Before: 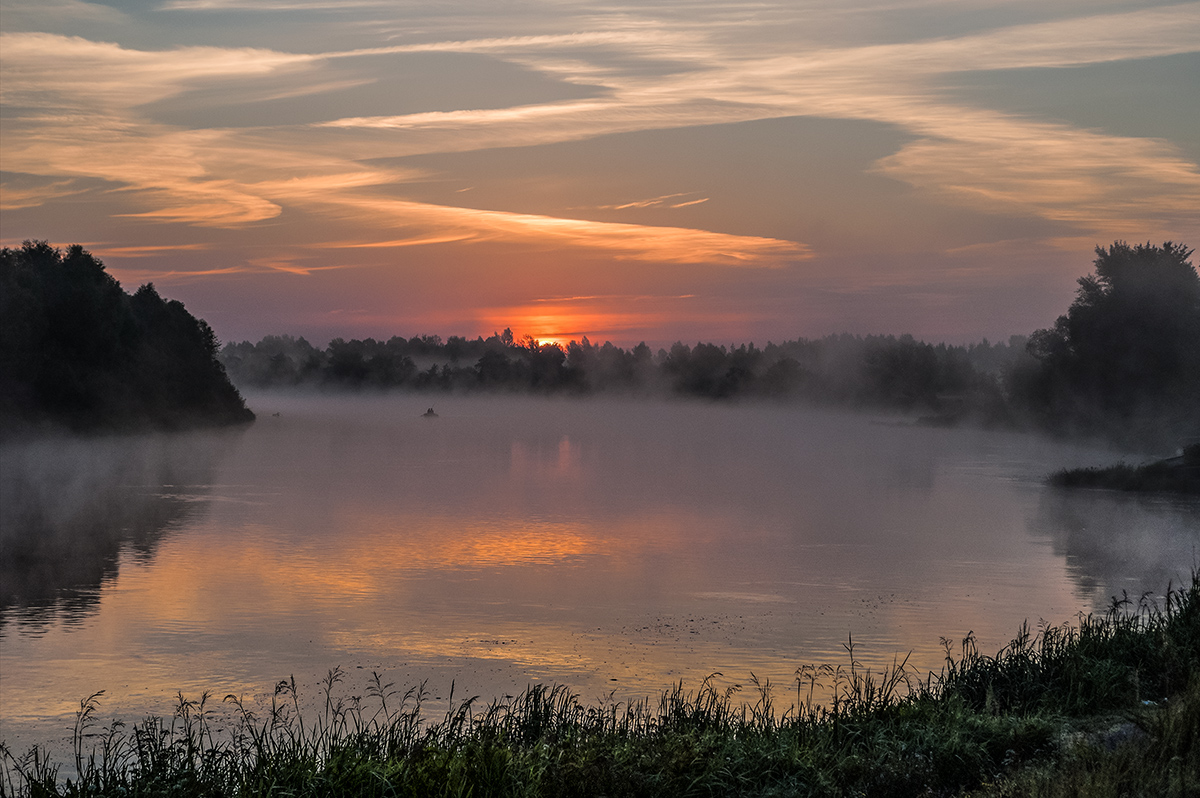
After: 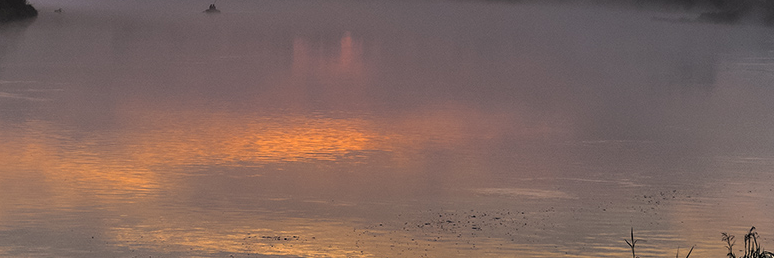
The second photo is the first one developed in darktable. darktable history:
crop: left 18.209%, top 50.648%, right 17.261%, bottom 16.942%
exposure: exposure 0.162 EV, compensate highlight preservation false
